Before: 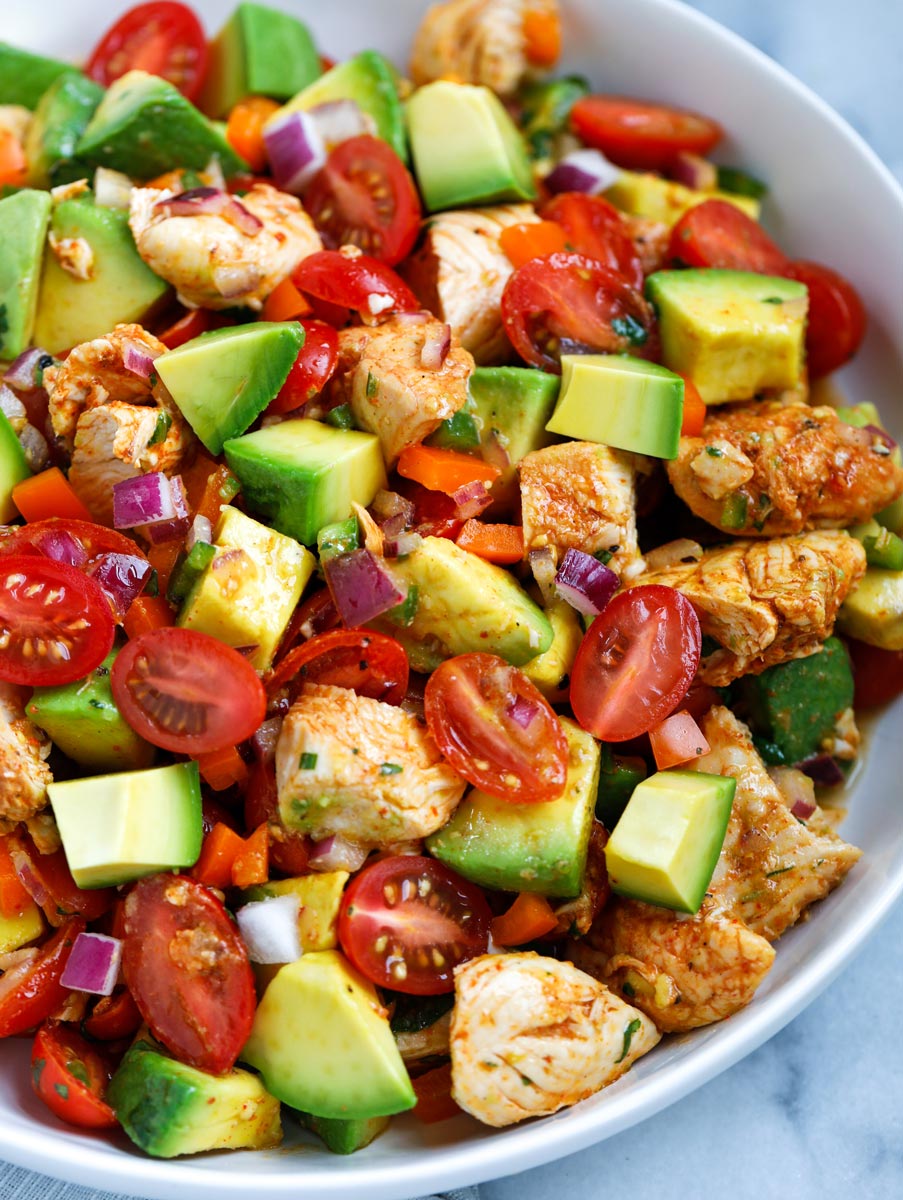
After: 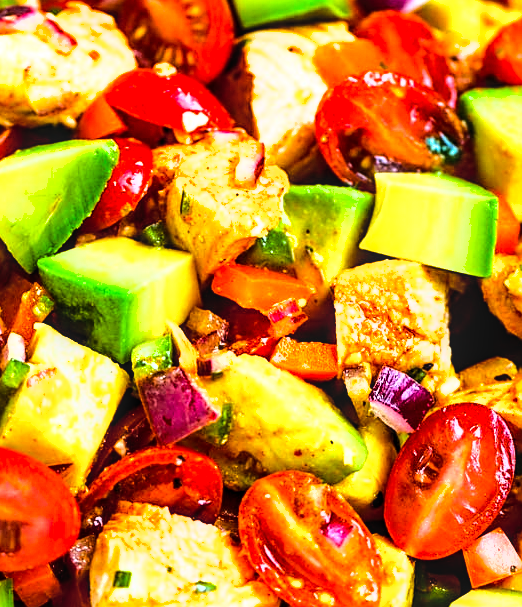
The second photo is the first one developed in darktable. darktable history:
crop: left 20.638%, top 15.239%, right 21.493%, bottom 34.123%
sharpen: on, module defaults
exposure: black level correction 0.001, exposure 0.499 EV, compensate exposure bias true, compensate highlight preservation false
color balance rgb: shadows lift › chroma 9.66%, shadows lift › hue 42.59°, linear chroma grading › global chroma 15.531%, perceptual saturation grading › global saturation 19.967%, perceptual brilliance grading › global brilliance 15.267%, perceptual brilliance grading › shadows -34.894%, global vibrance 20%
local contrast: on, module defaults
base curve: curves: ch0 [(0, 0) (0.036, 0.025) (0.121, 0.166) (0.206, 0.329) (0.605, 0.79) (1, 1)]
shadows and highlights: shadows 9.26, white point adjustment 1.07, highlights -38.35
